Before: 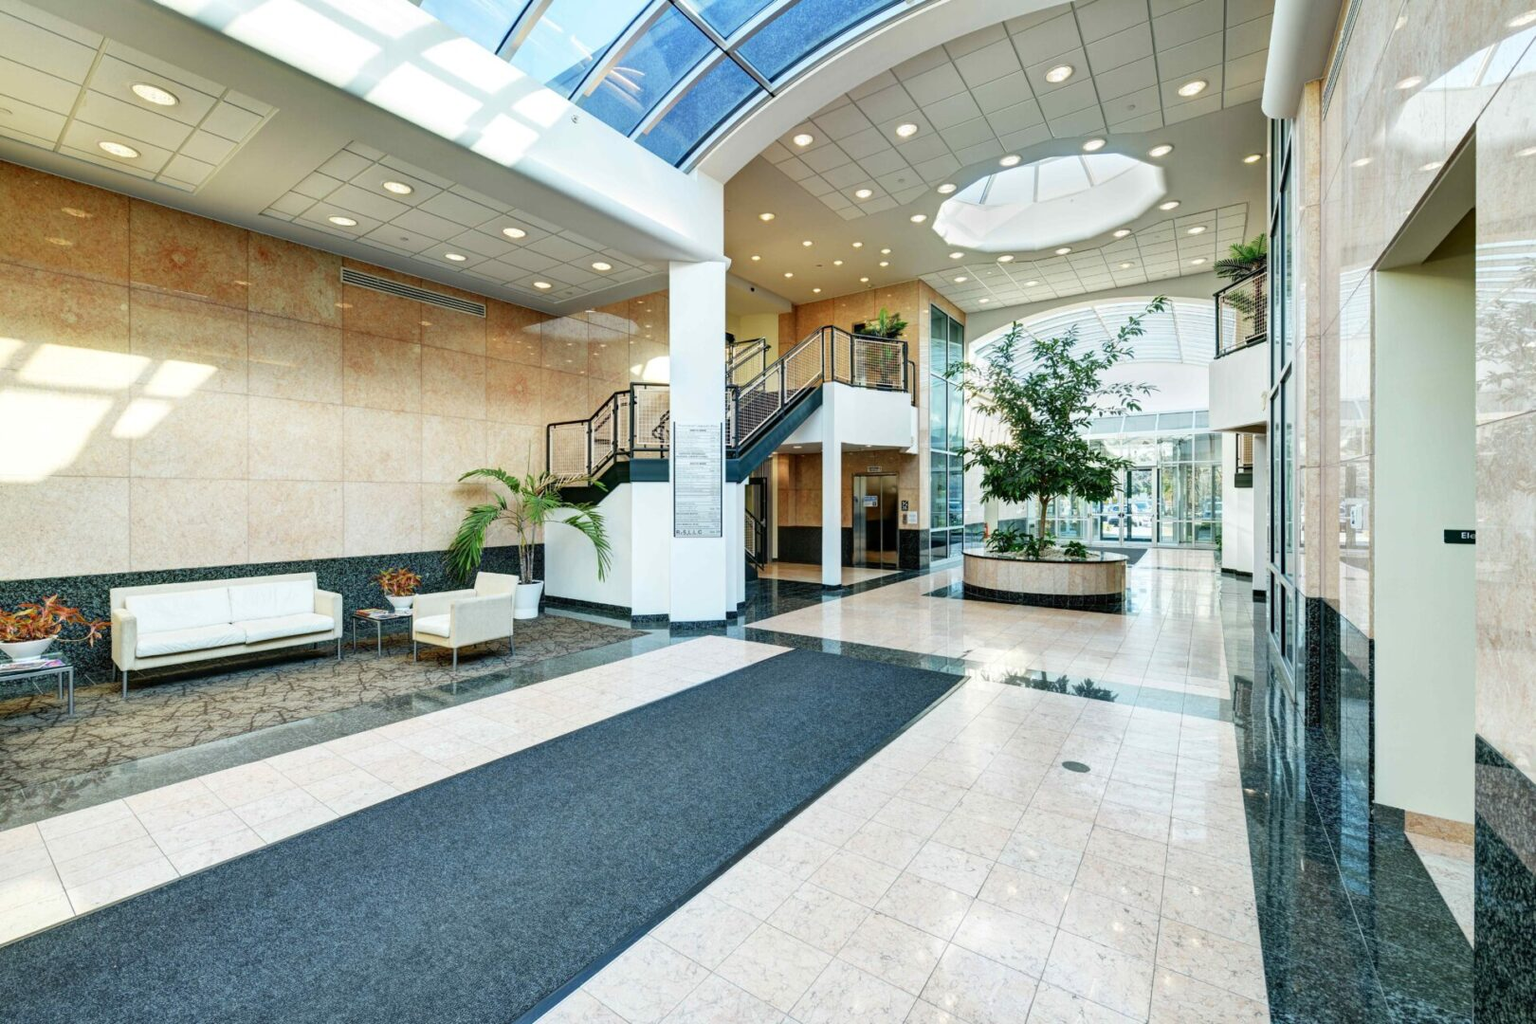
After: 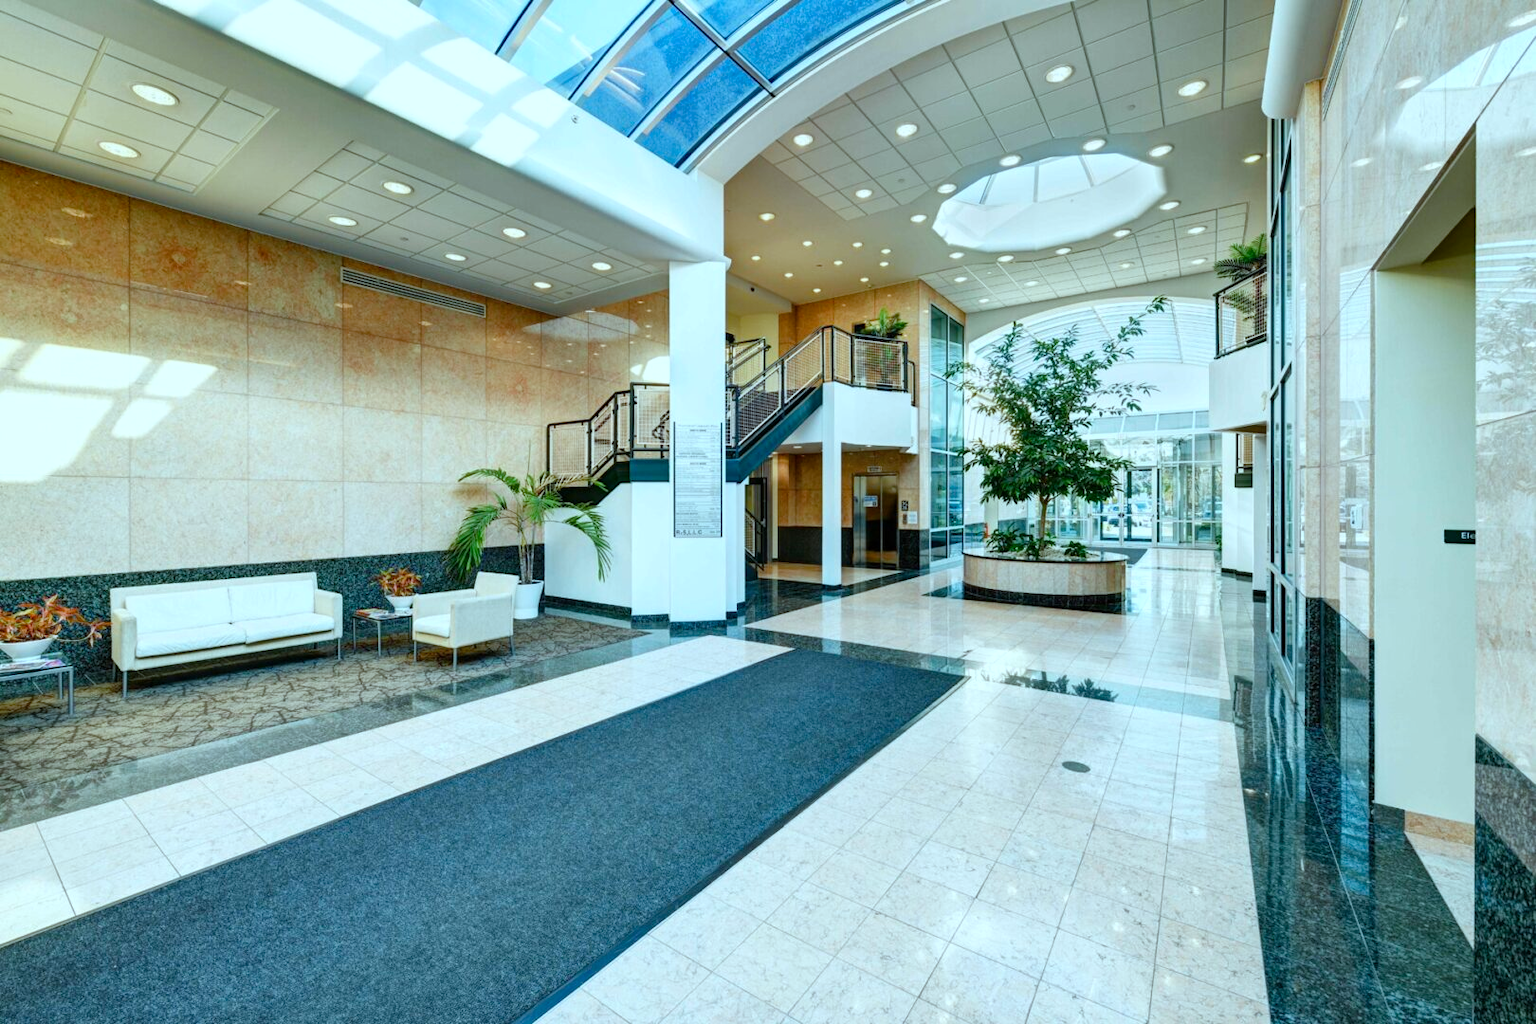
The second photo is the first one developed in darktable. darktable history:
color correction: highlights a* -10.04, highlights b* -10.37
color balance rgb: perceptual saturation grading › global saturation 20%, perceptual saturation grading › highlights -25%, perceptual saturation grading › shadows 25%
